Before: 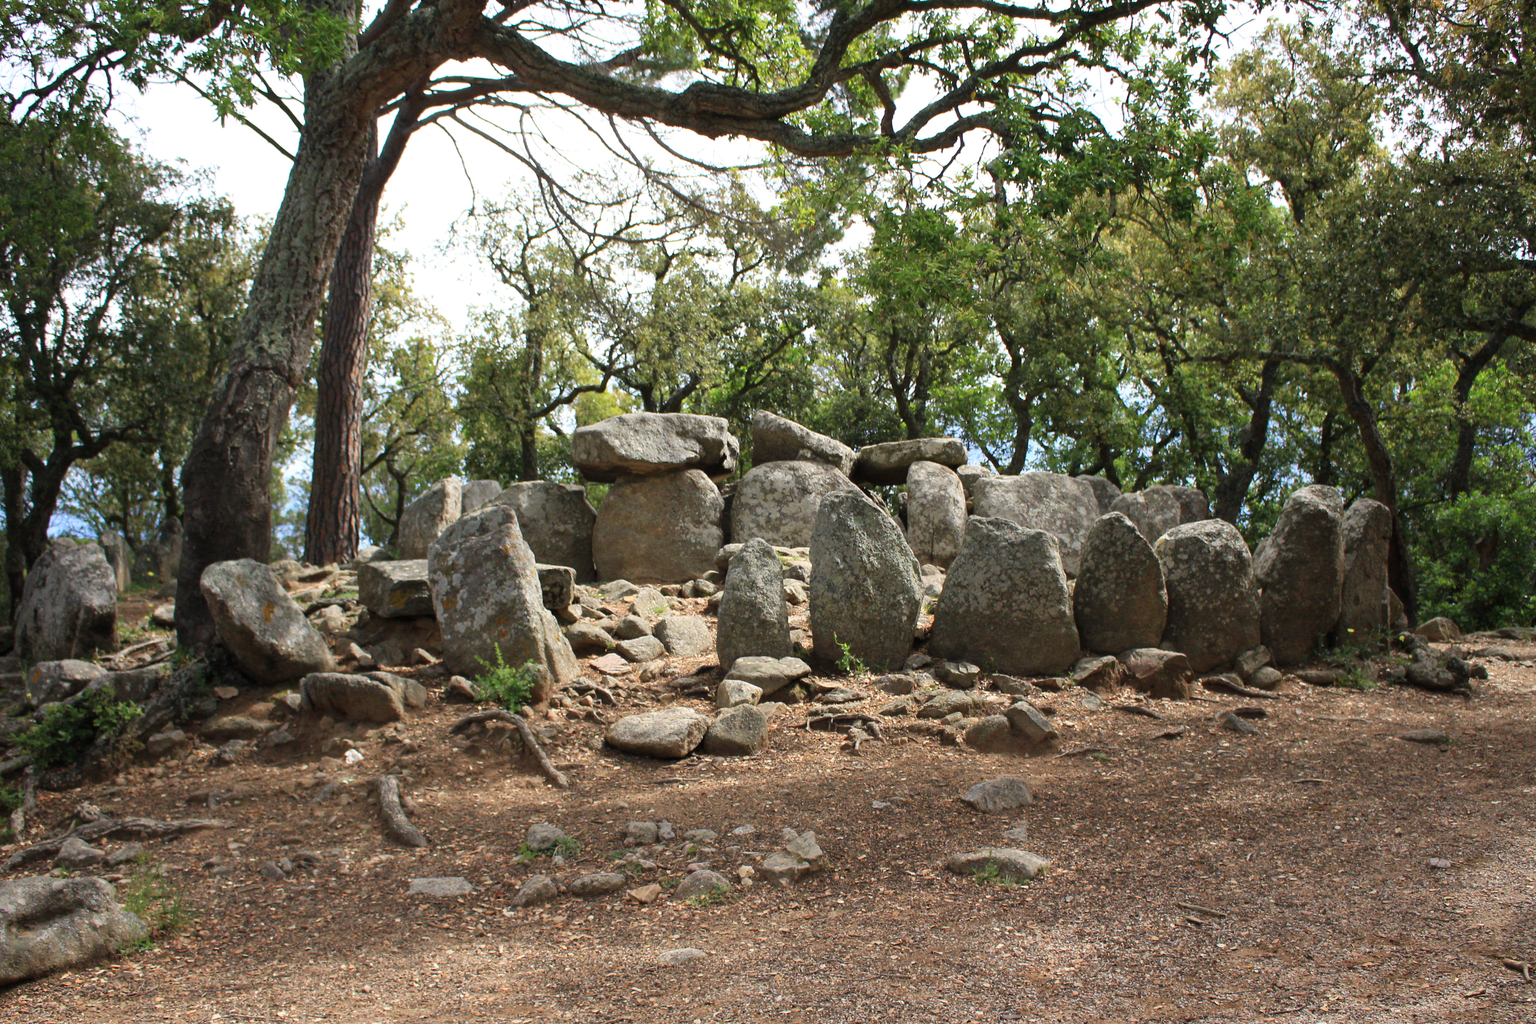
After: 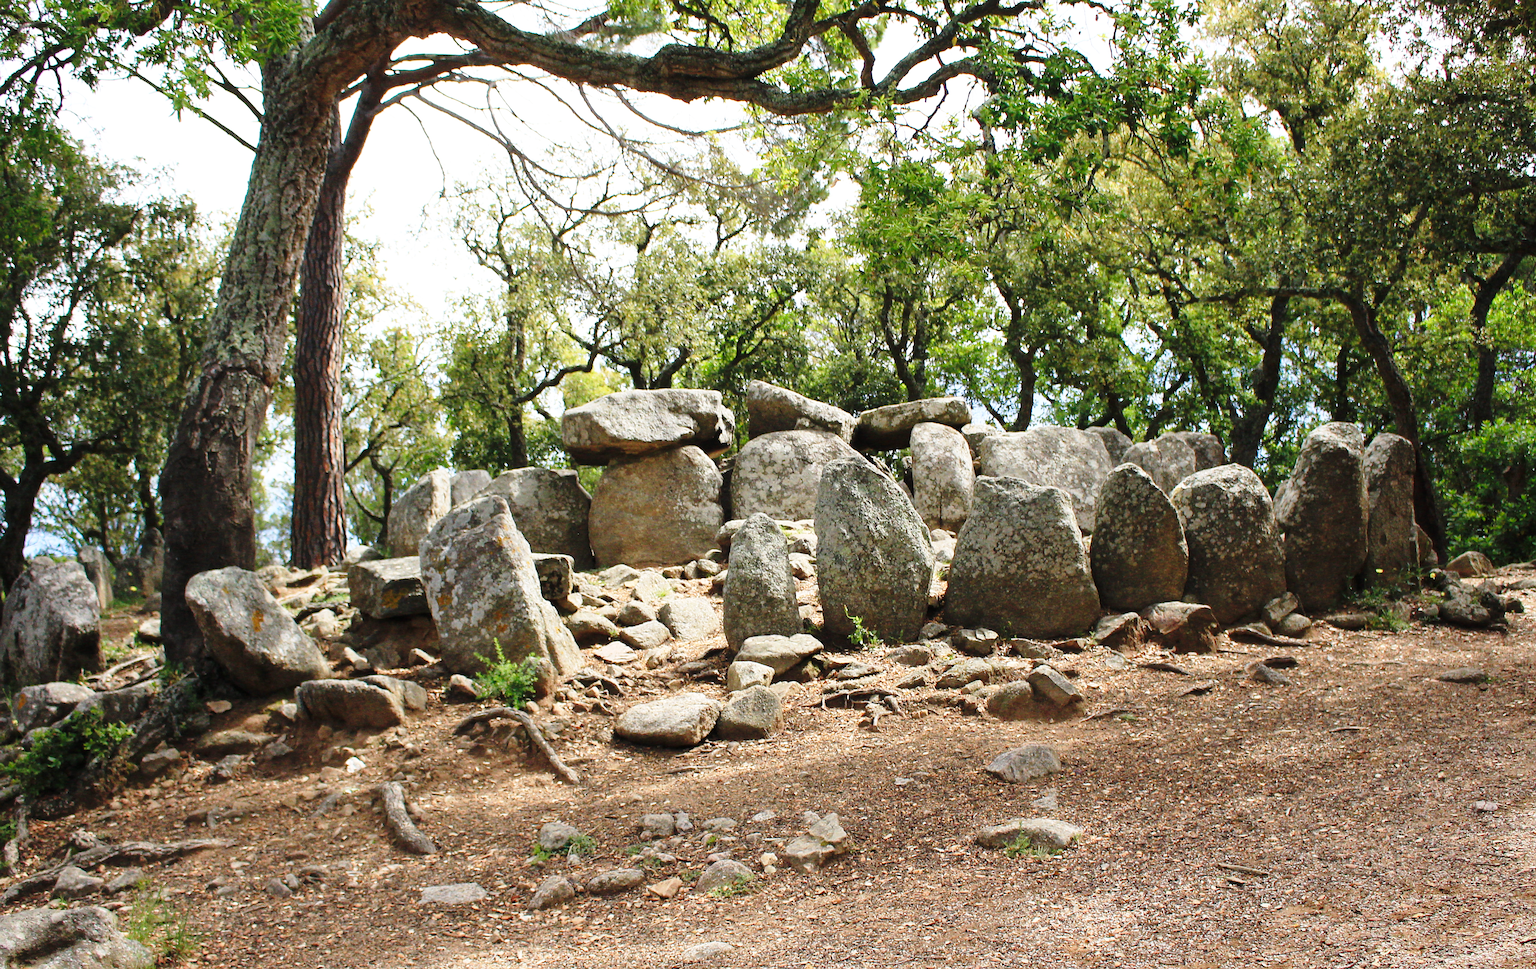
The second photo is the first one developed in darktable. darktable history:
rotate and perspective: rotation -3.52°, crop left 0.036, crop right 0.964, crop top 0.081, crop bottom 0.919
base curve: curves: ch0 [(0, 0) (0.028, 0.03) (0.121, 0.232) (0.46, 0.748) (0.859, 0.968) (1, 1)], preserve colors none
sharpen: amount 0.6
